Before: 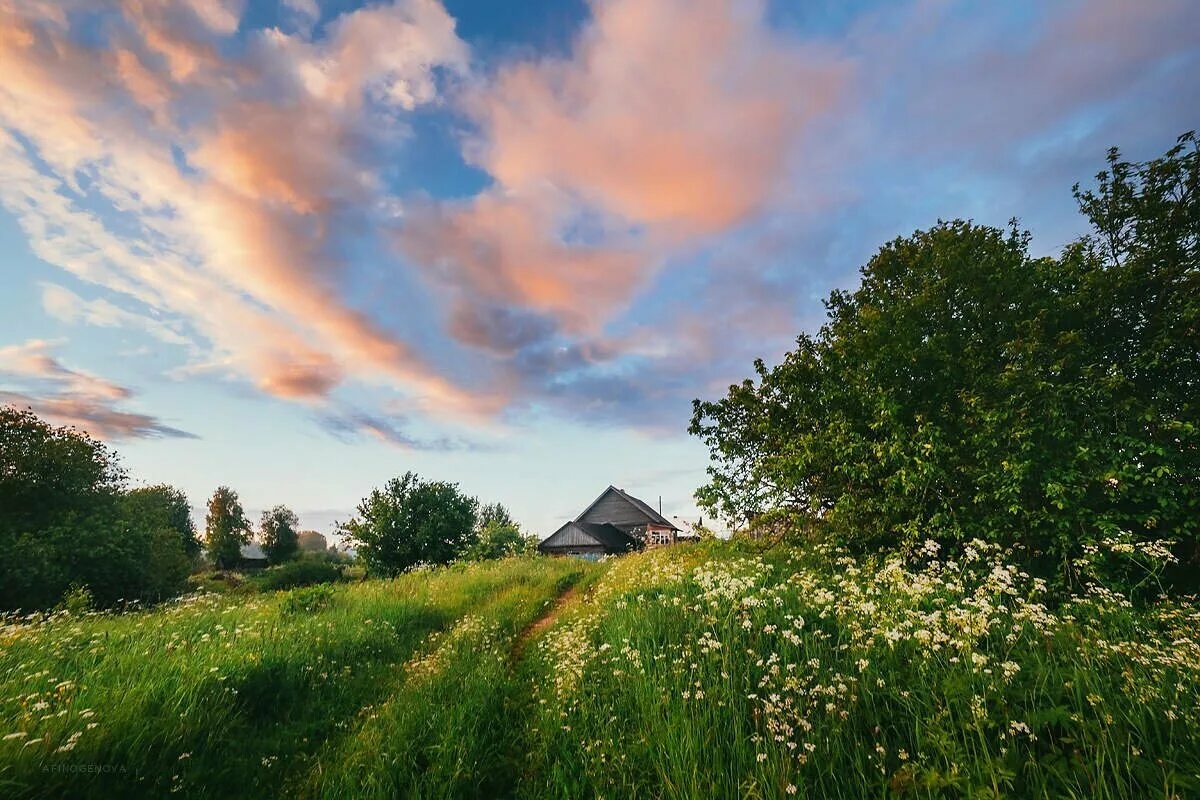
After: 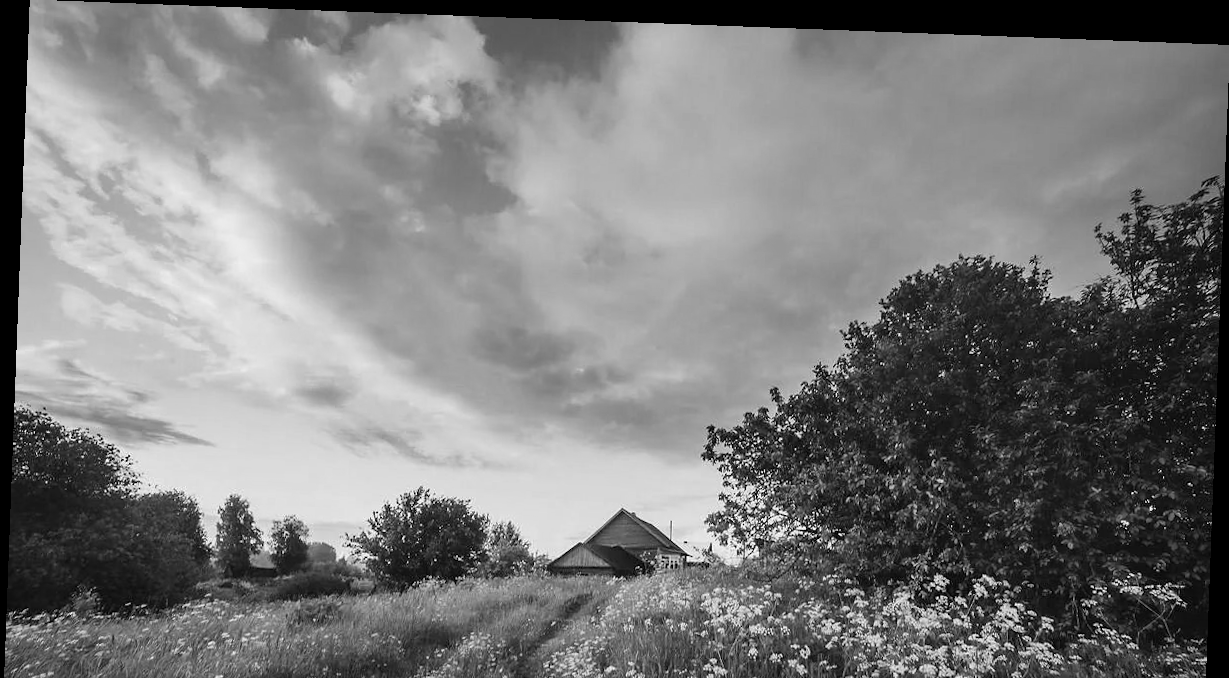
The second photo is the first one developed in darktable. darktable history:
shadows and highlights: shadows -23.08, highlights 46.15, soften with gaussian
monochrome: a -6.99, b 35.61, size 1.4
crop: bottom 19.644%
rotate and perspective: rotation 2.17°, automatic cropping off
